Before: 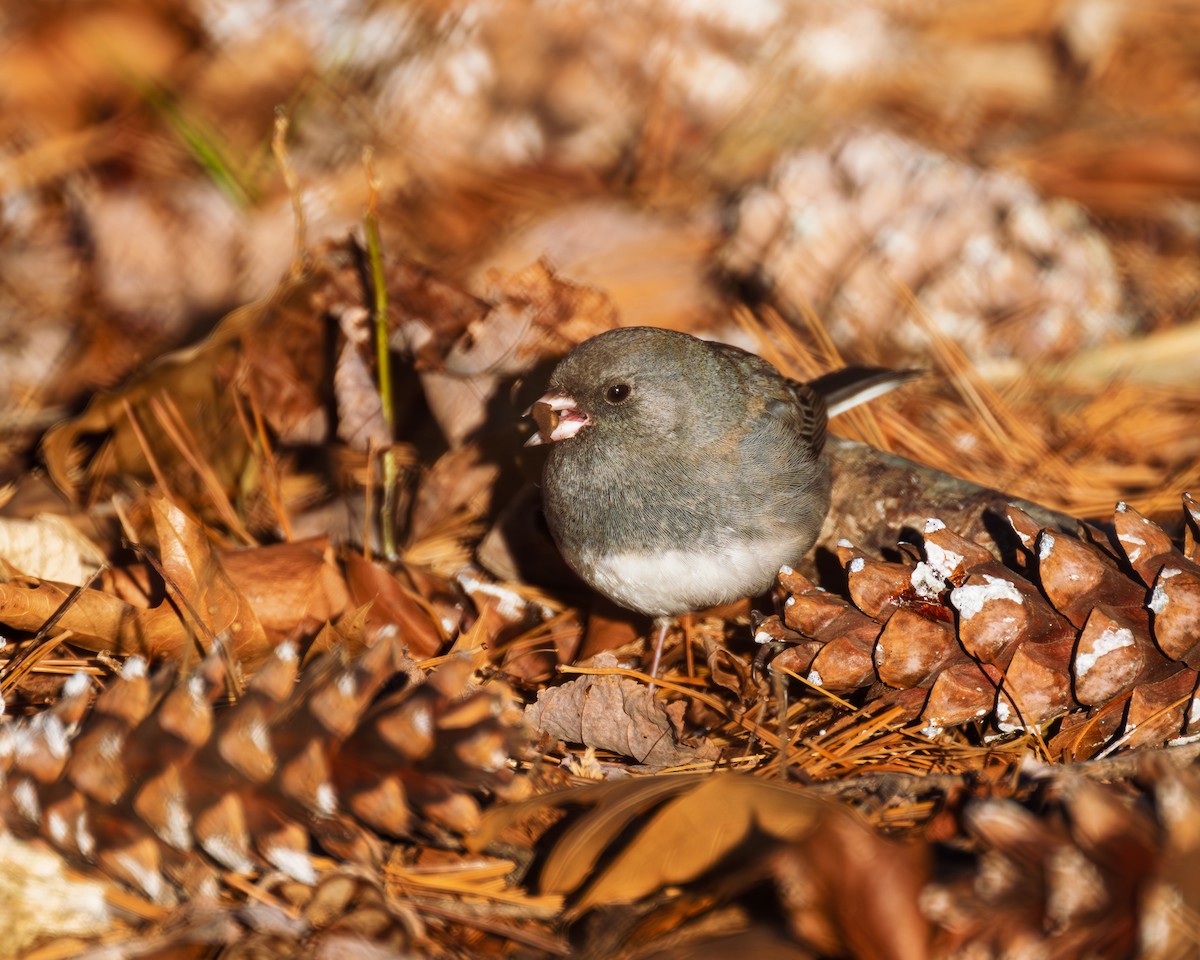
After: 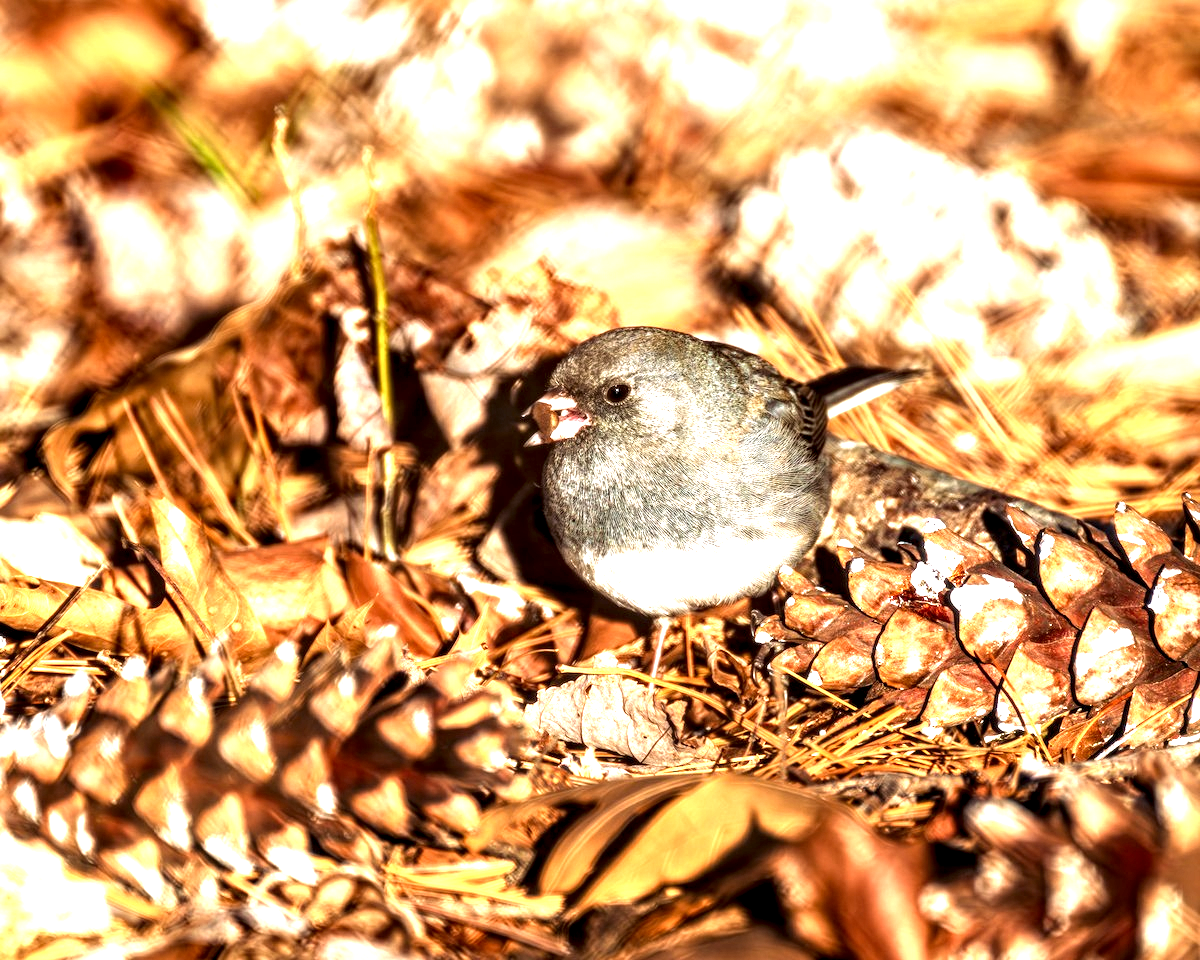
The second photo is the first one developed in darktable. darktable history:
local contrast: highlights 80%, shadows 58%, detail 174%, midtone range 0.597
exposure: black level correction 0, exposure 1.45 EV, compensate highlight preservation false
